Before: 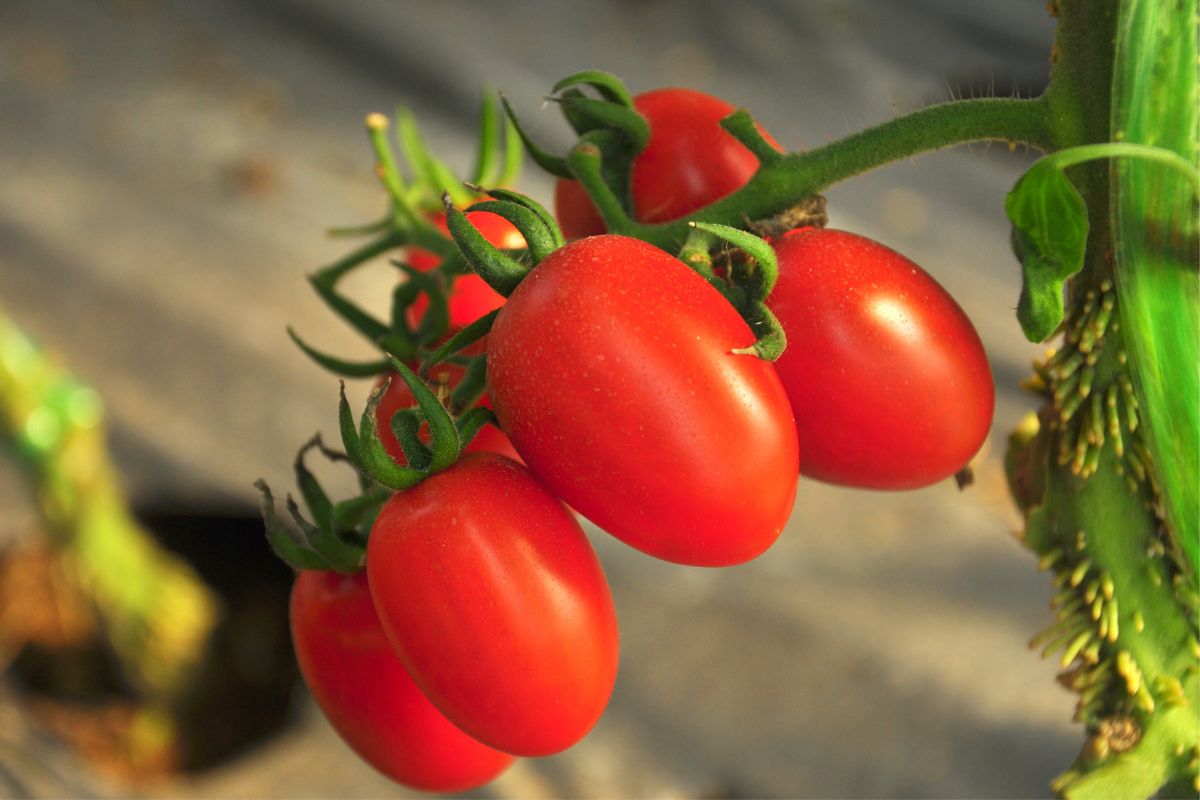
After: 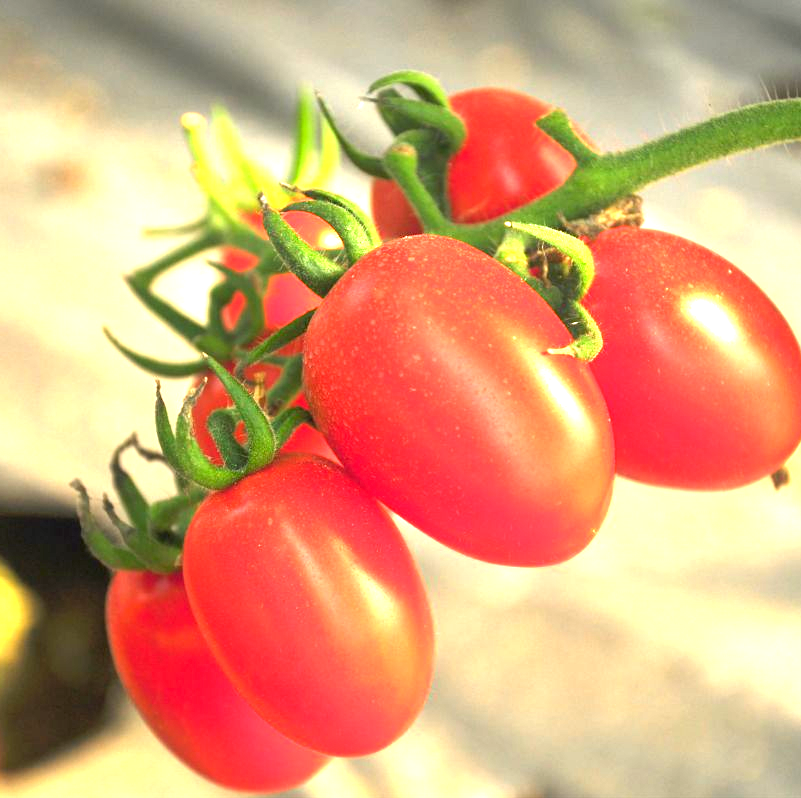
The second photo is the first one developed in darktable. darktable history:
crop: left 15.403%, right 17.843%
color calibration: x 0.339, y 0.355, temperature 5187.77 K
color zones: curves: ch1 [(0.25, 0.5) (0.747, 0.71)], mix -61.59%
exposure: exposure 1.995 EV, compensate highlight preservation false
